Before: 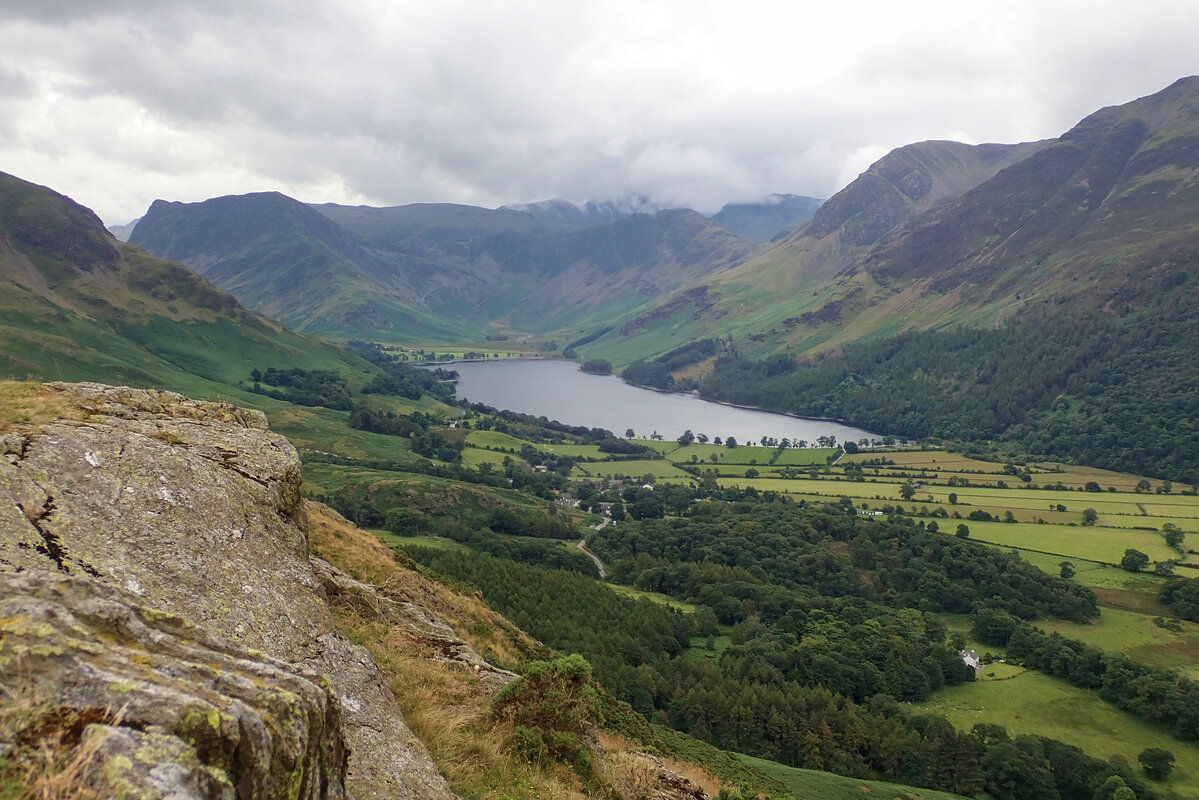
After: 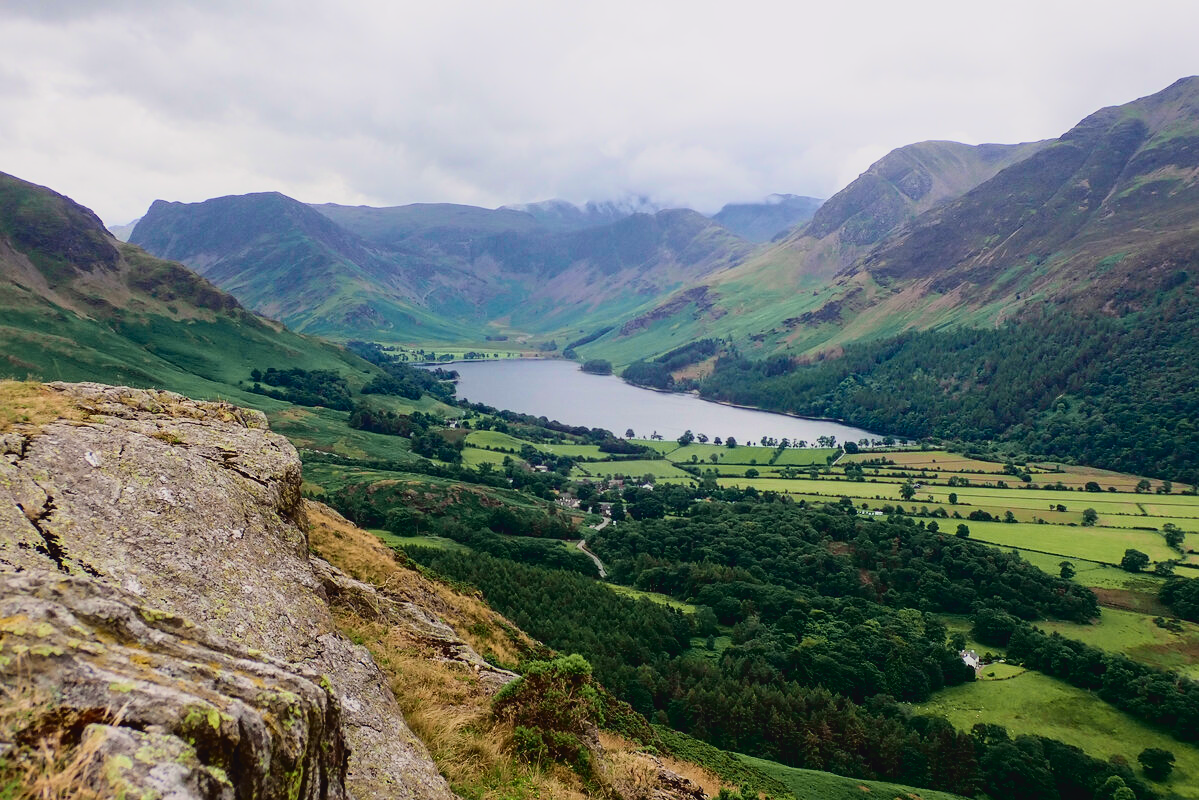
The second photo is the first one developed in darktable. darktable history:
tone curve: curves: ch0 [(0, 0.031) (0.139, 0.084) (0.311, 0.278) (0.495, 0.544) (0.718, 0.816) (0.841, 0.909) (1, 0.967)]; ch1 [(0, 0) (0.272, 0.249) (0.388, 0.385) (0.479, 0.456) (0.495, 0.497) (0.538, 0.55) (0.578, 0.595) (0.707, 0.778) (1, 1)]; ch2 [(0, 0) (0.125, 0.089) (0.353, 0.329) (0.443, 0.408) (0.502, 0.495) (0.56, 0.553) (0.608, 0.631) (1, 1)], color space Lab, independent channels, preserve colors none
filmic rgb: black relative exposure -7.65 EV, white relative exposure 4.56 EV, hardness 3.61
